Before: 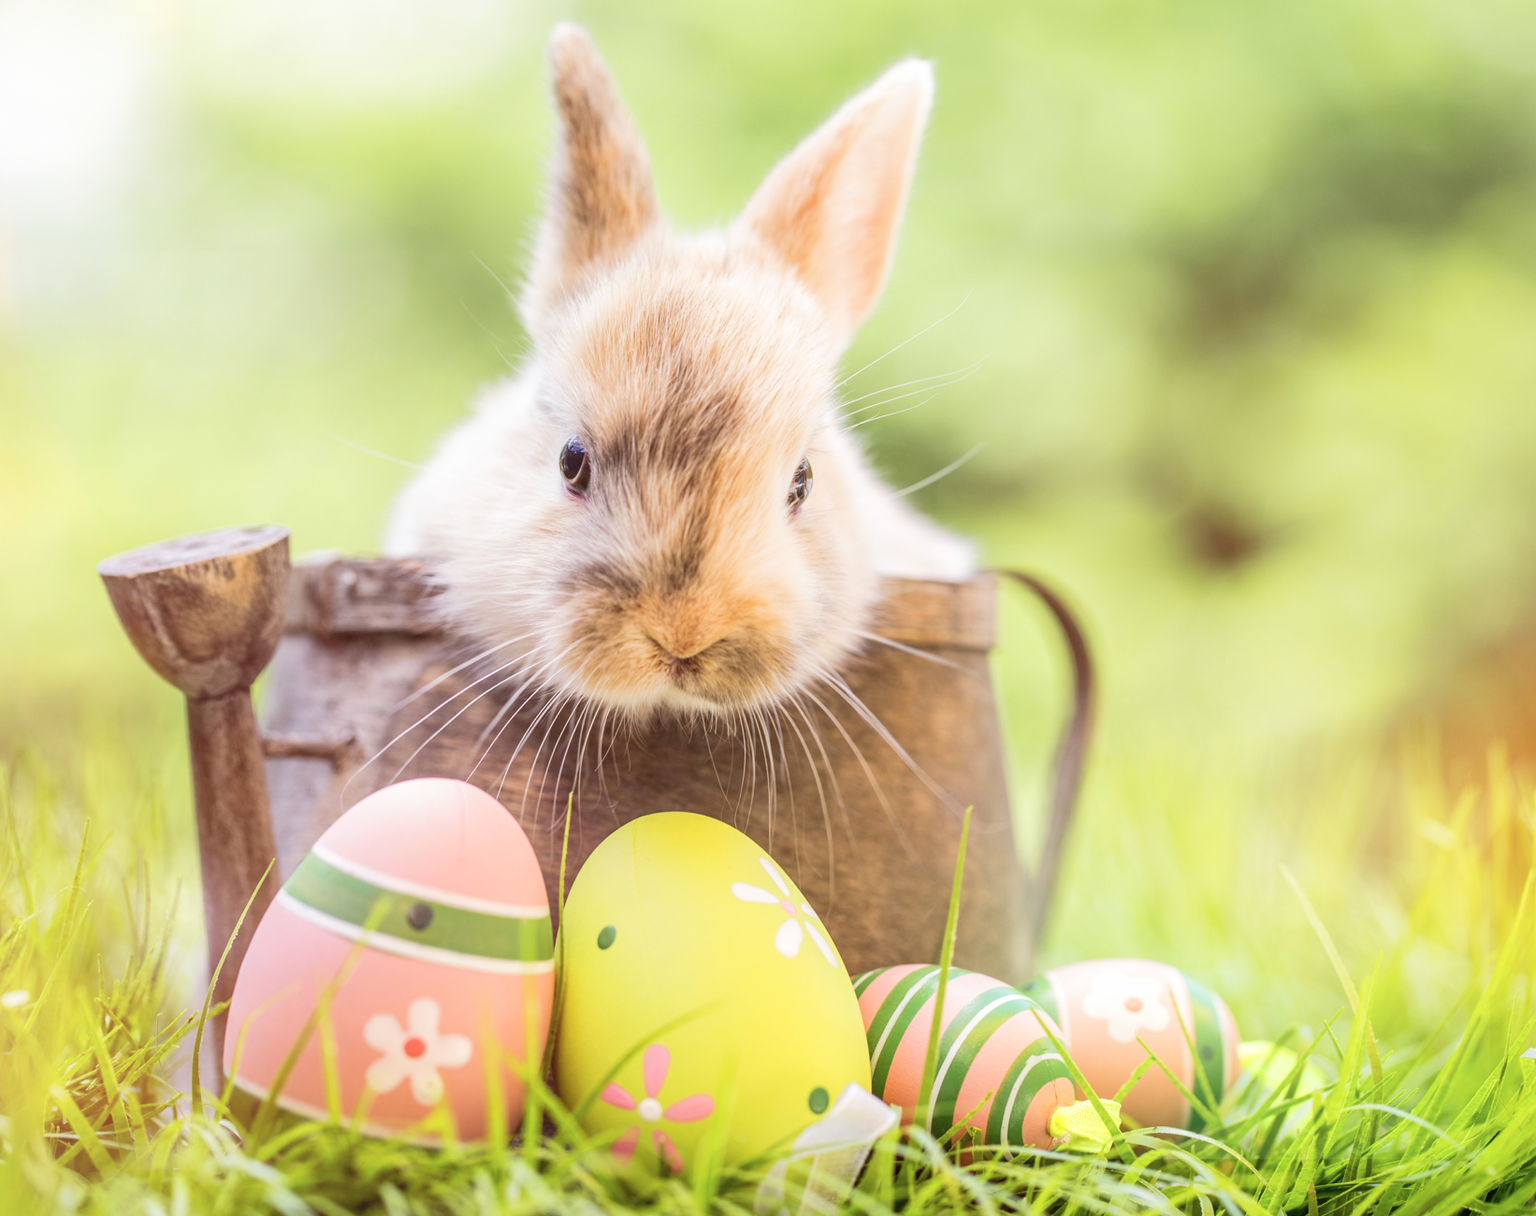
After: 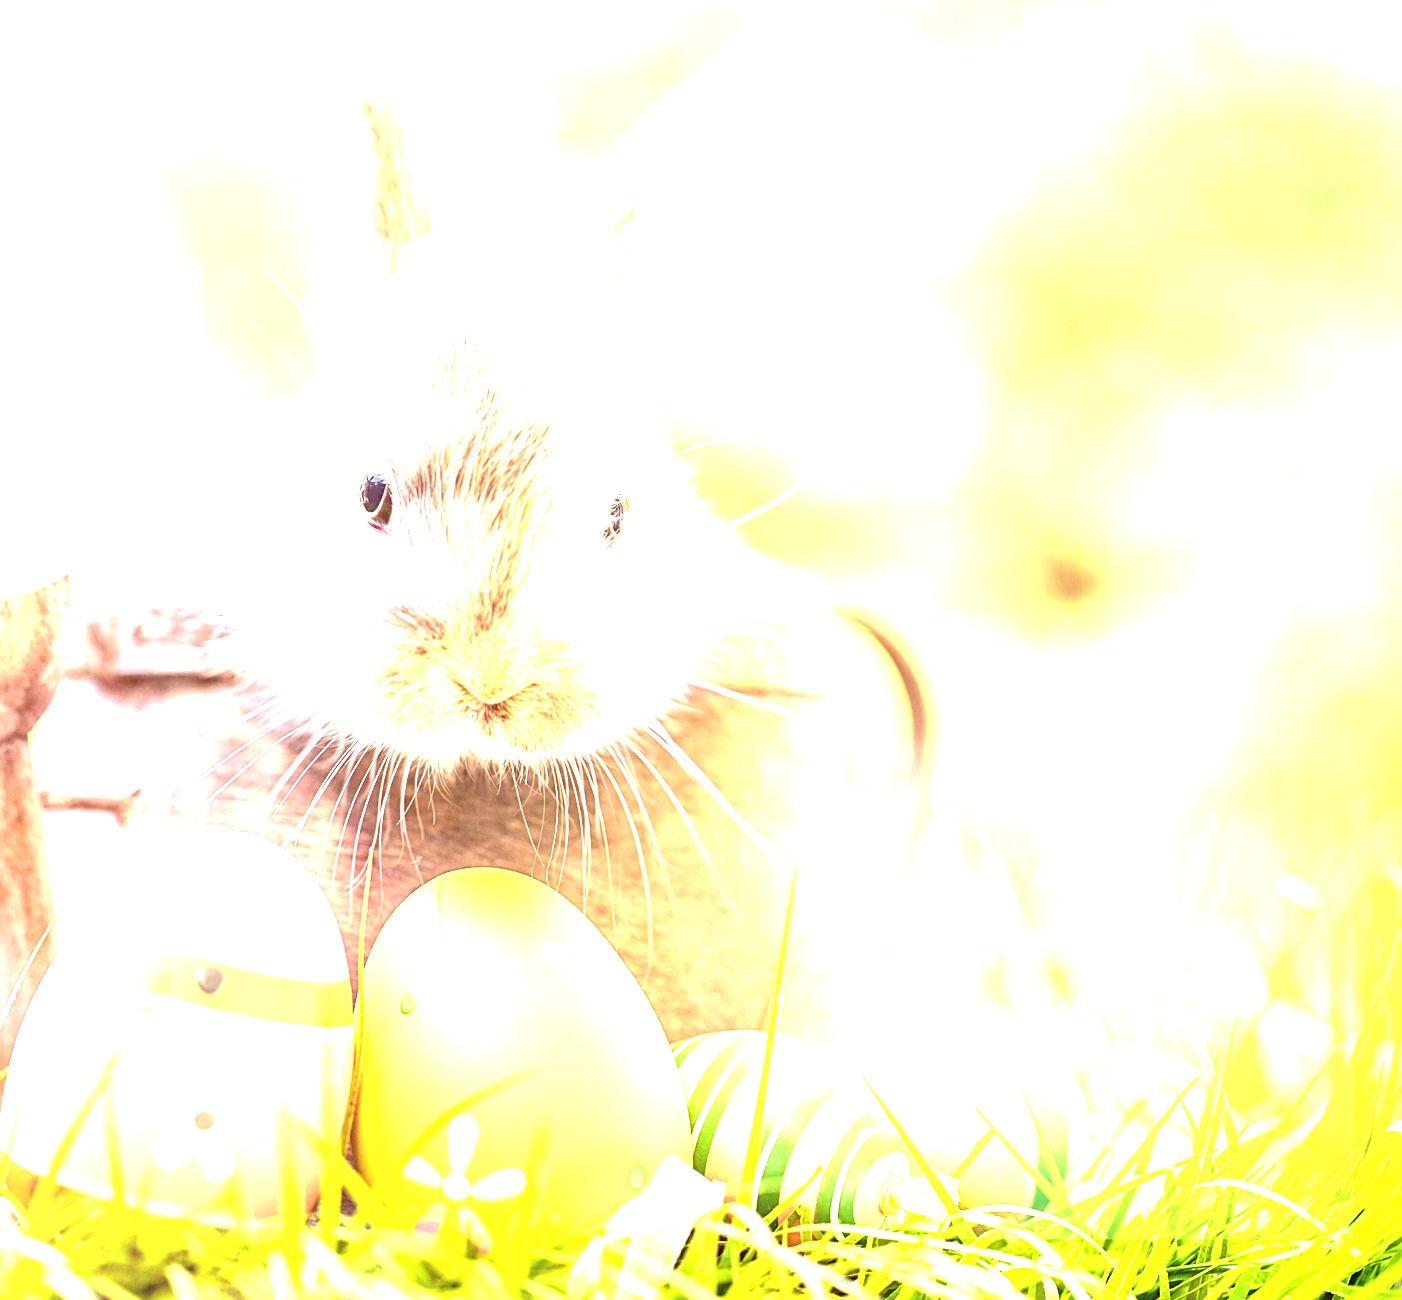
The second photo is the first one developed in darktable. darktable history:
crop and rotate: left 14.584%
exposure: exposure 2.25 EV, compensate highlight preservation false
sharpen: on, module defaults
